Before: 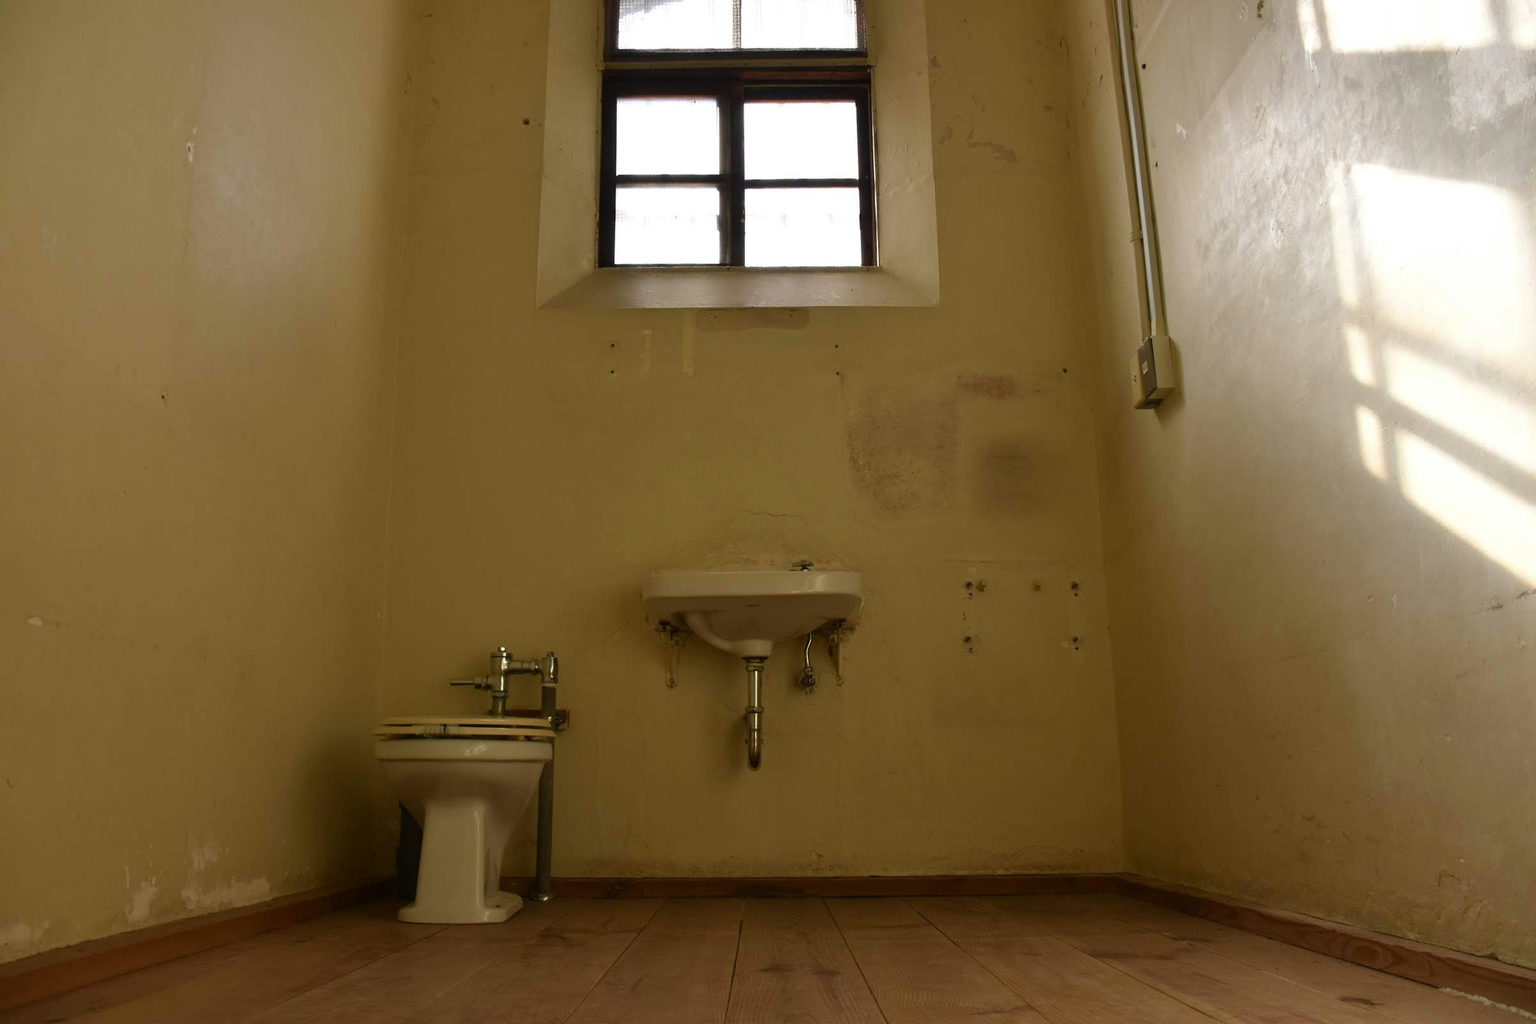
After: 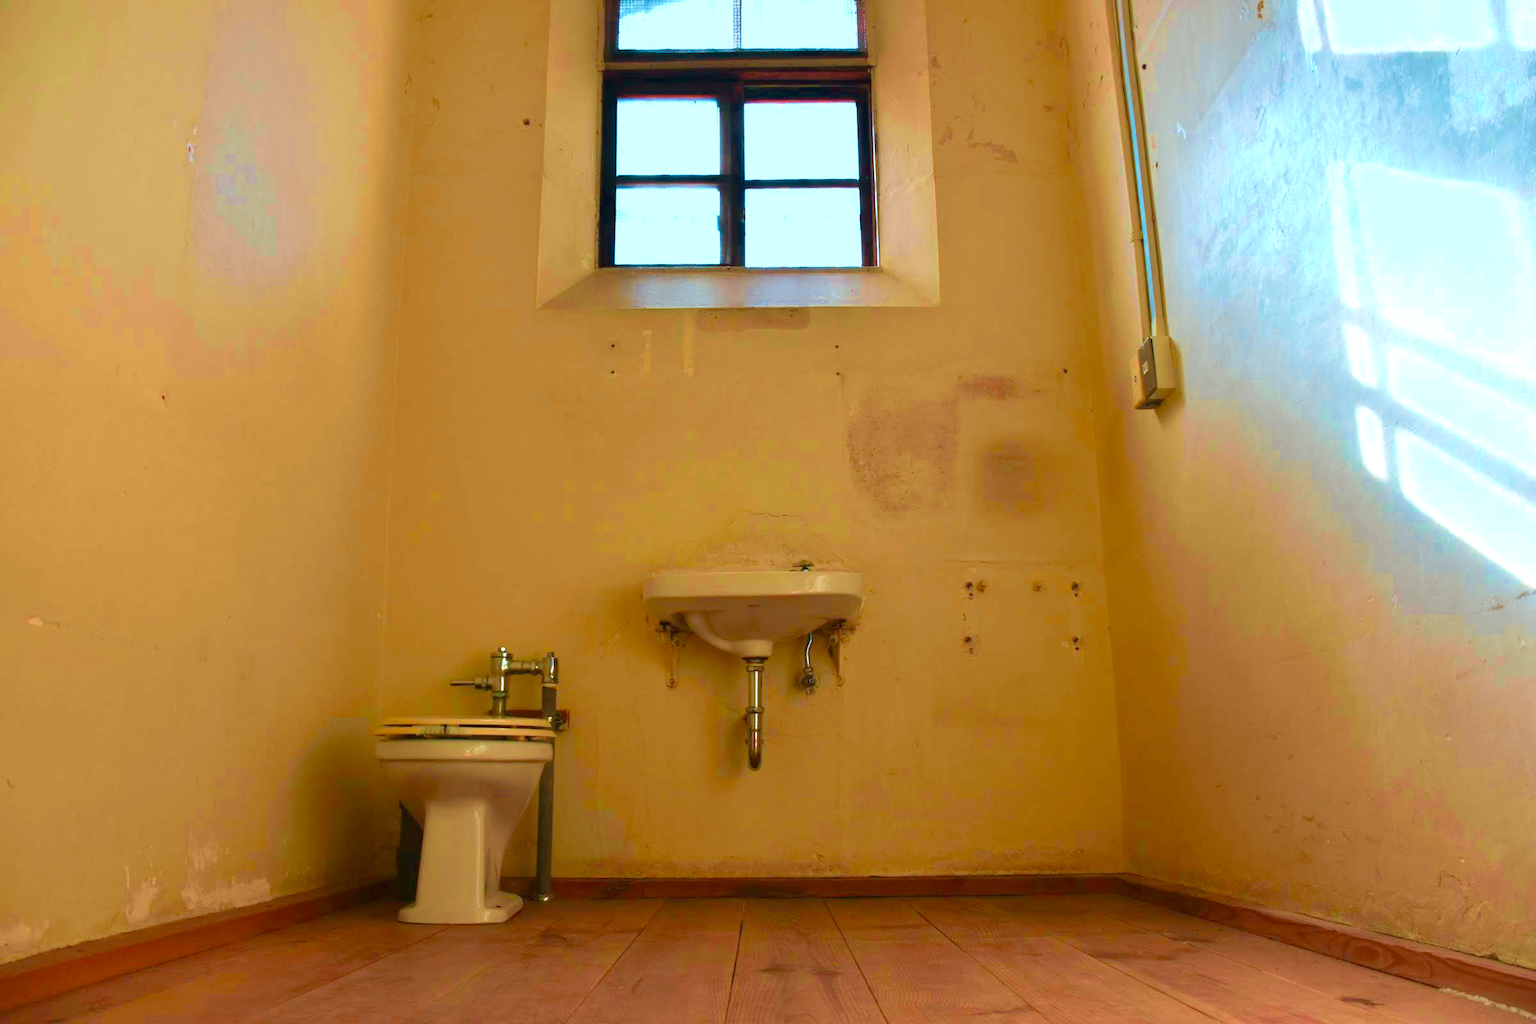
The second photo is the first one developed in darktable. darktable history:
color calibration: output R [1.422, -0.35, -0.252, 0], output G [-0.238, 1.259, -0.084, 0], output B [-0.081, -0.196, 1.58, 0], output brightness [0.49, 0.671, -0.57, 0], illuminant as shot in camera, x 0.358, y 0.373, temperature 4628.91 K
velvia: strength 67.37%, mid-tones bias 0.968
